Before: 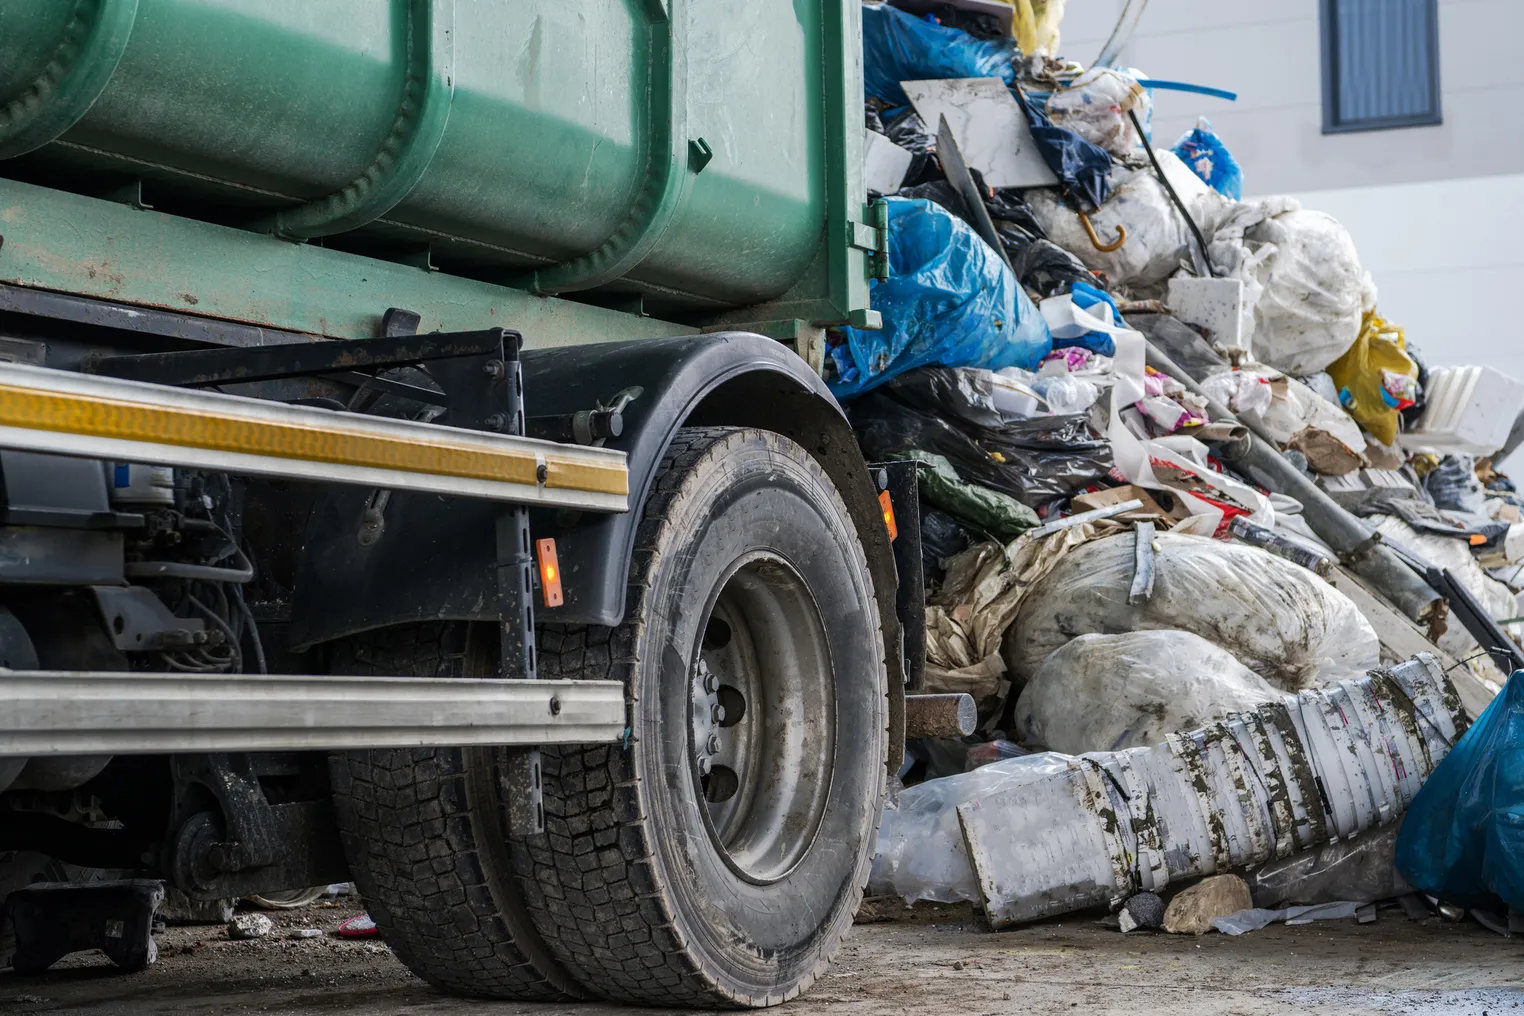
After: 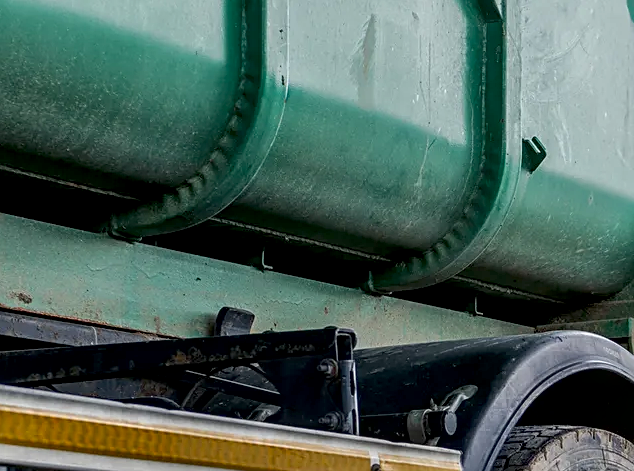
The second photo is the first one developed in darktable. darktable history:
local contrast: on, module defaults
exposure: black level correction 0.009, exposure -0.159 EV, compensate highlight preservation false
contrast brightness saturation: saturation 0.175
crop and rotate: left 10.956%, top 0.101%, right 47.404%, bottom 53.476%
sharpen: on, module defaults
